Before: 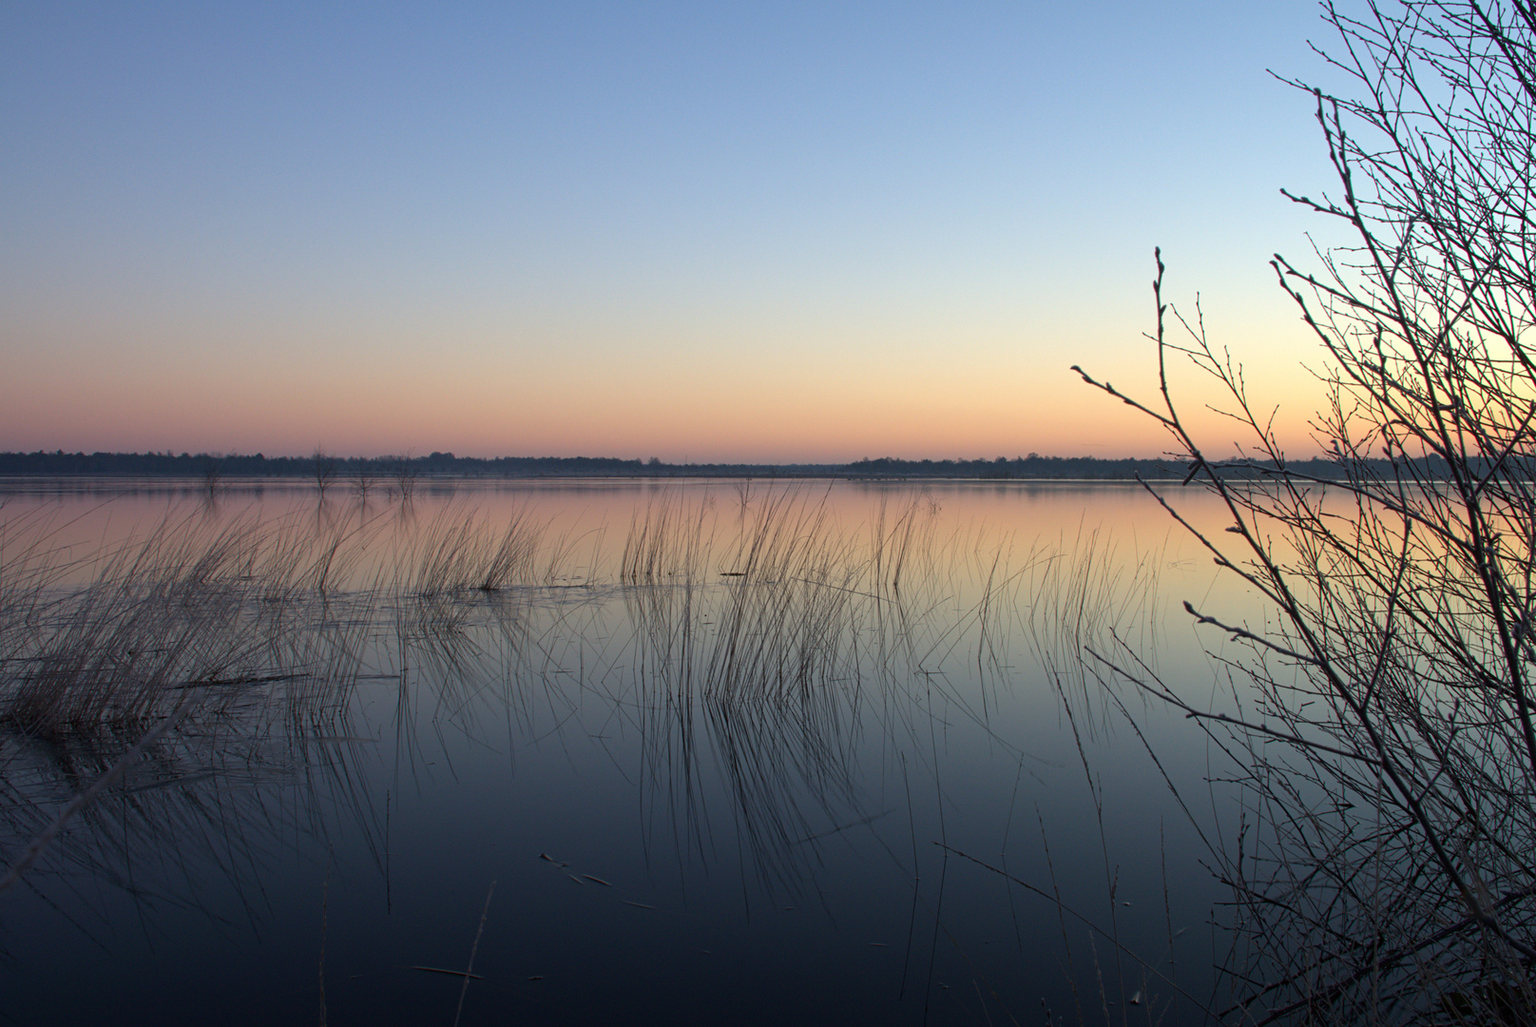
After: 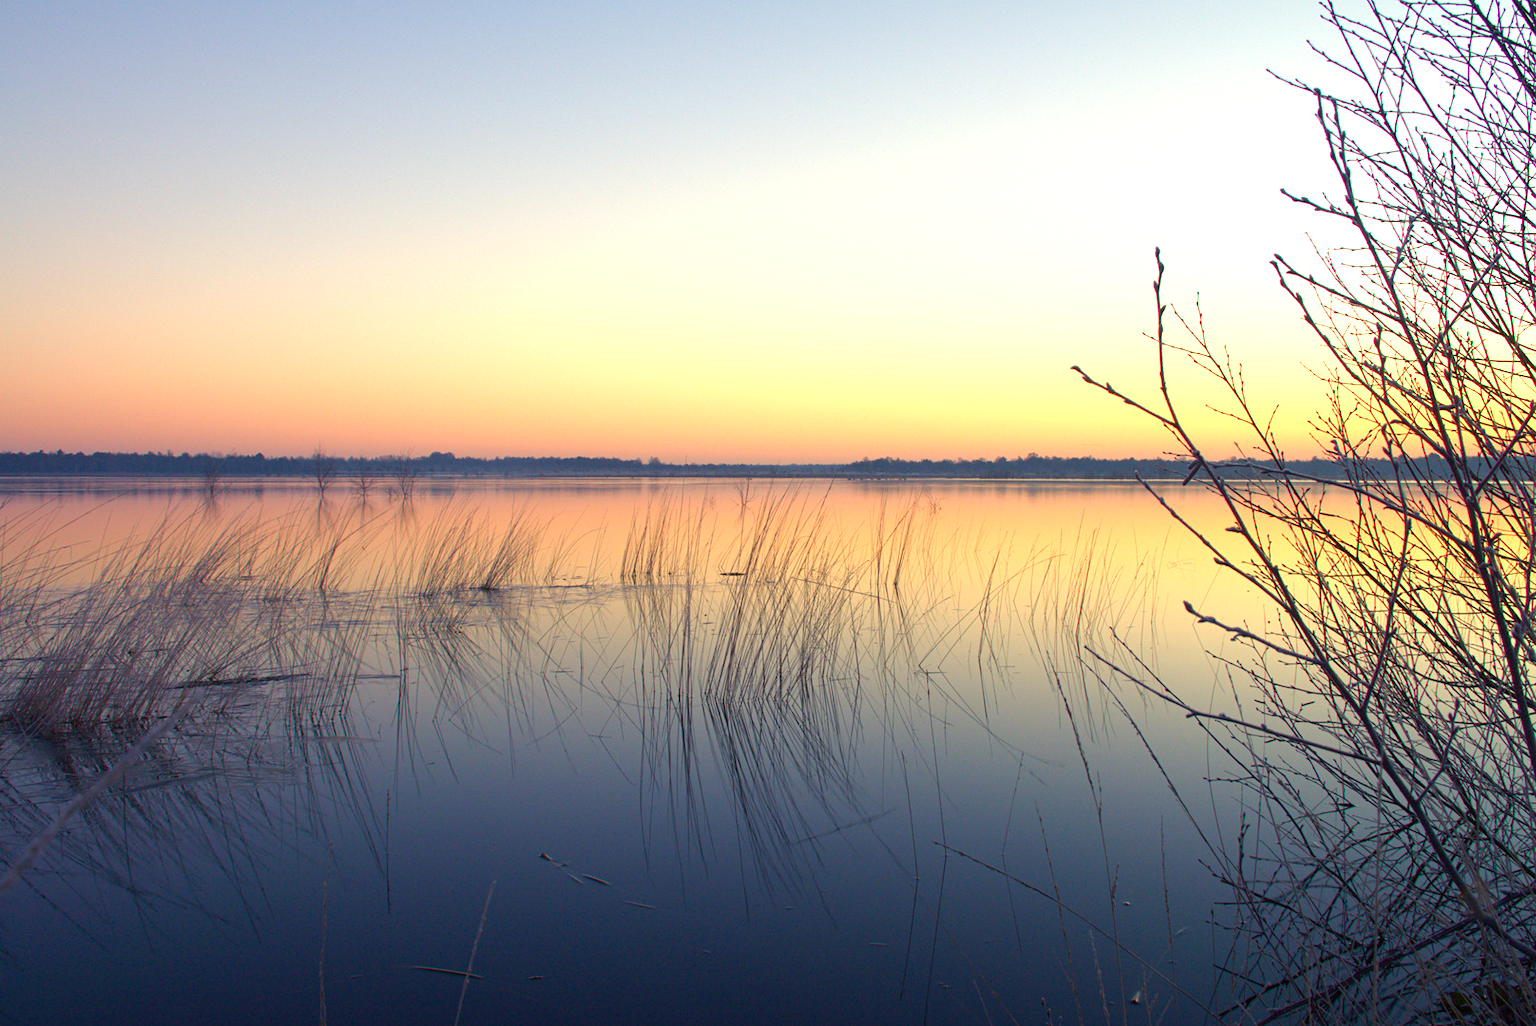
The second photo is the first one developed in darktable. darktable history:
color balance rgb: power › chroma 0.519%, power › hue 262.73°, highlights gain › chroma 7.945%, highlights gain › hue 81.99°, perceptual saturation grading › global saturation 23.256%, perceptual saturation grading › highlights -23.964%, perceptual saturation grading › mid-tones 24.194%, perceptual saturation grading › shadows 40.313%, perceptual brilliance grading › highlights 10.008%, perceptual brilliance grading › mid-tones 4.809%, contrast -10.286%
exposure: black level correction 0, exposure 0.892 EV, compensate highlight preservation false
color correction: highlights a* 7.24, highlights b* 4.41
